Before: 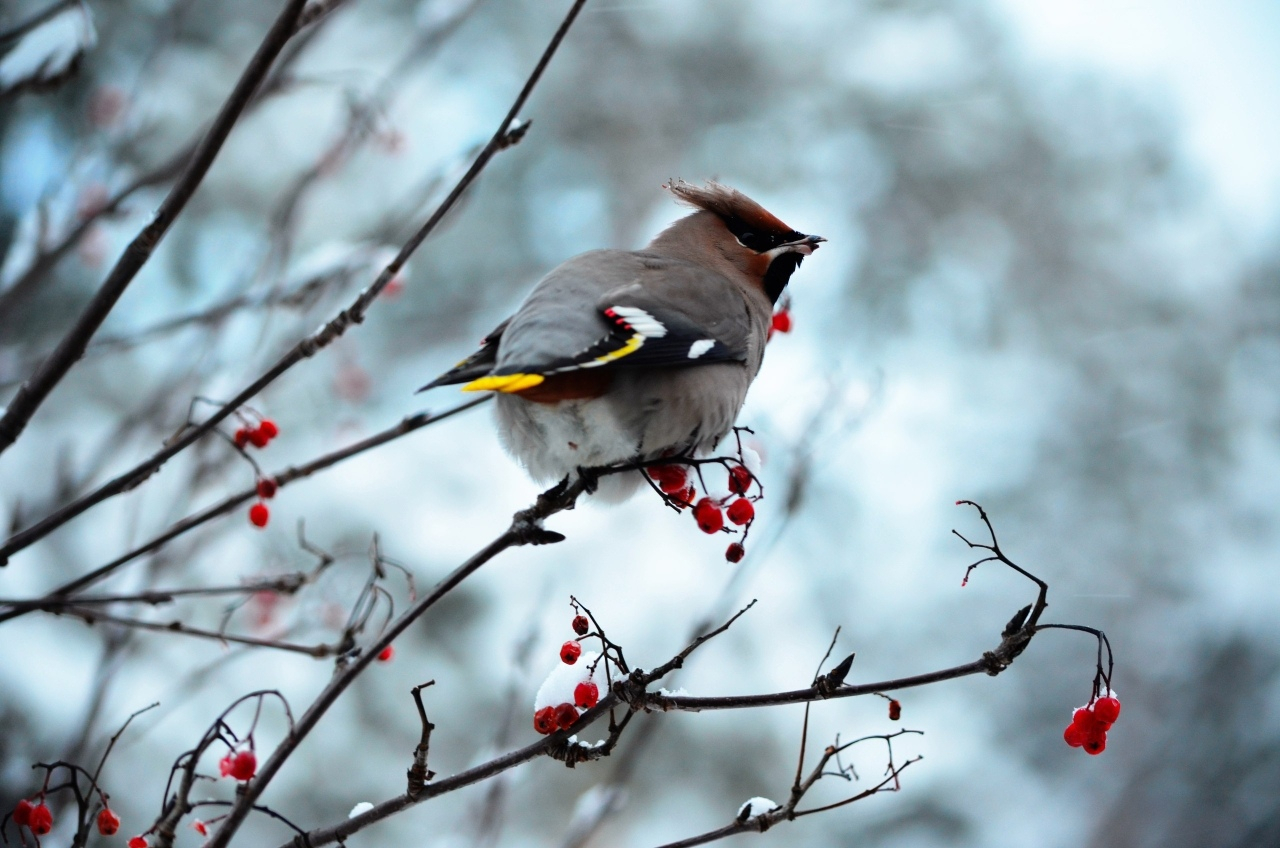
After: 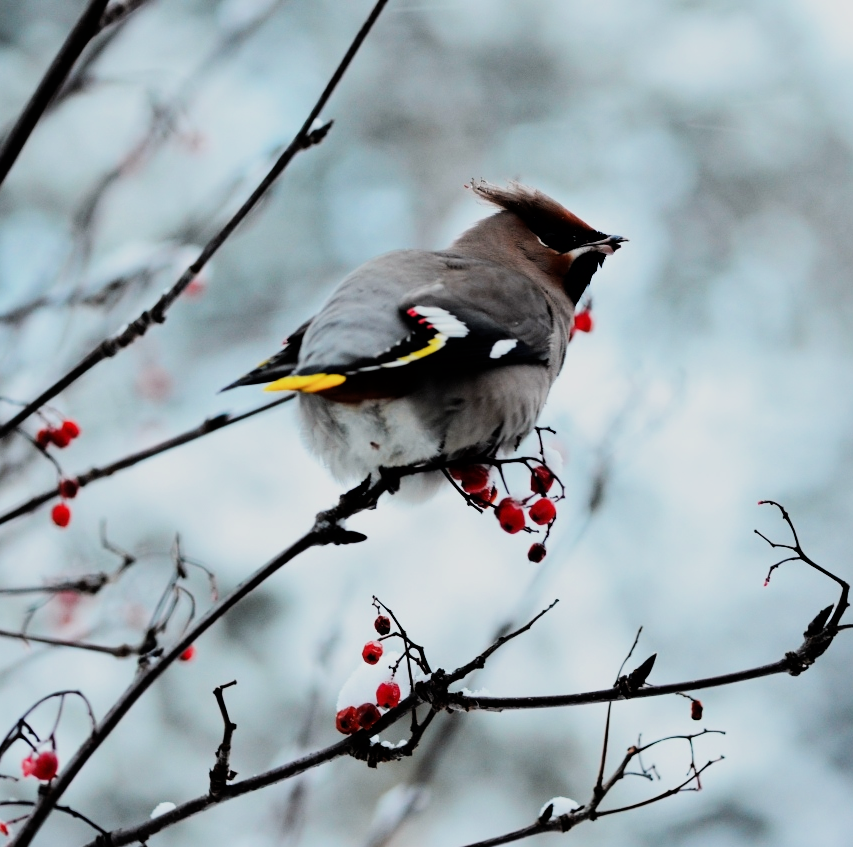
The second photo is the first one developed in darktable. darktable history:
tone equalizer: -8 EV -0.777 EV, -7 EV -0.69 EV, -6 EV -0.621 EV, -5 EV -0.368 EV, -3 EV 0.368 EV, -2 EV 0.6 EV, -1 EV 0.683 EV, +0 EV 0.756 EV, edges refinement/feathering 500, mask exposure compensation -1.57 EV, preserve details no
crop and rotate: left 15.544%, right 17.801%
filmic rgb: black relative exposure -7.22 EV, white relative exposure 5.37 EV, hardness 3.02, iterations of high-quality reconstruction 0
